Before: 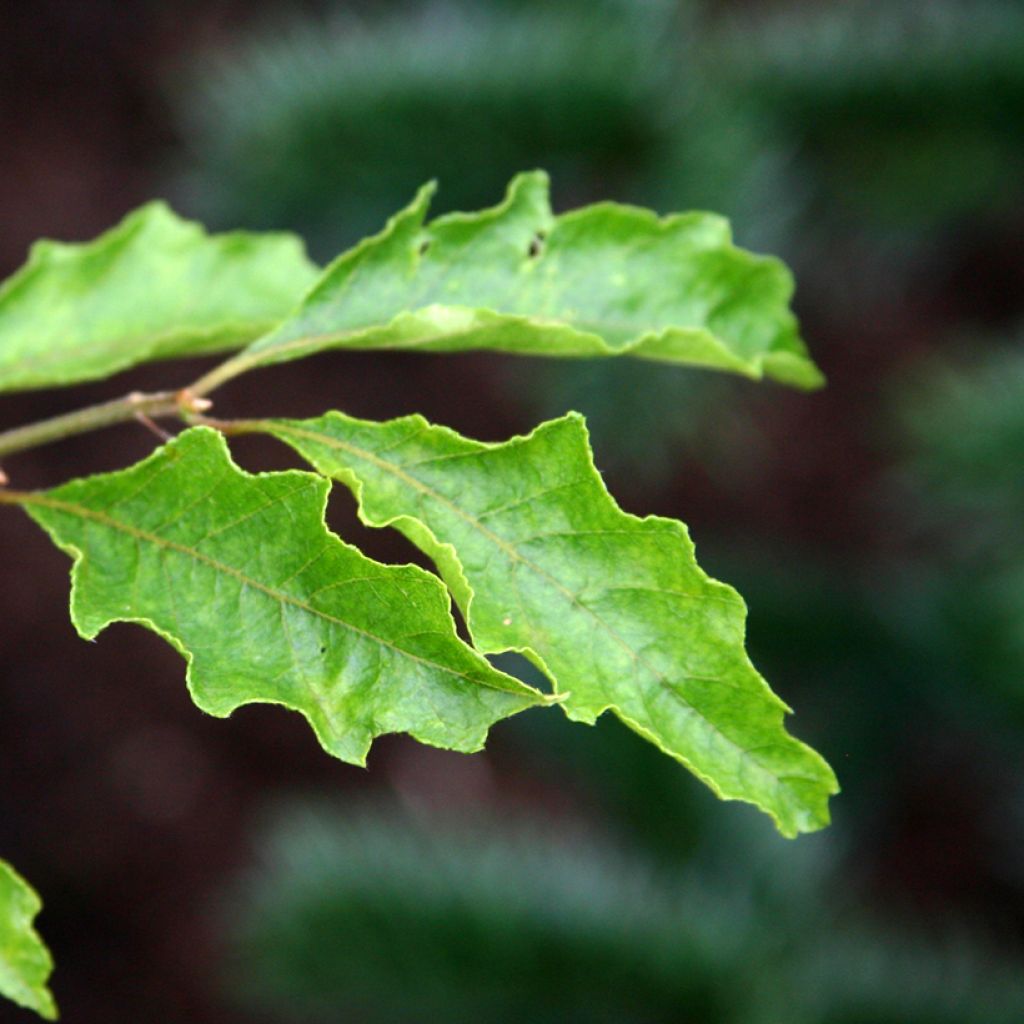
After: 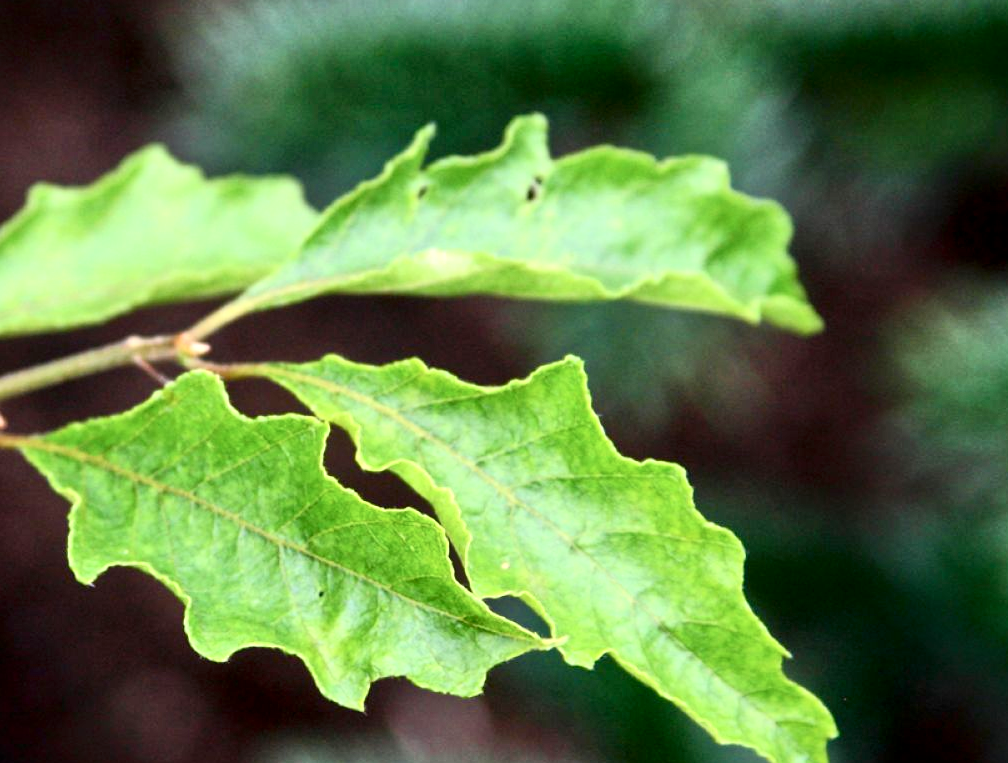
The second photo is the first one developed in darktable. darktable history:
contrast brightness saturation: contrast 0.284
crop: left 0.239%, top 5.542%, bottom 19.875%
local contrast: highlights 106%, shadows 101%, detail 120%, midtone range 0.2
tone equalizer: -7 EV 0.145 EV, -6 EV 0.564 EV, -5 EV 1.18 EV, -4 EV 1.36 EV, -3 EV 1.13 EV, -2 EV 0.6 EV, -1 EV 0.168 EV
